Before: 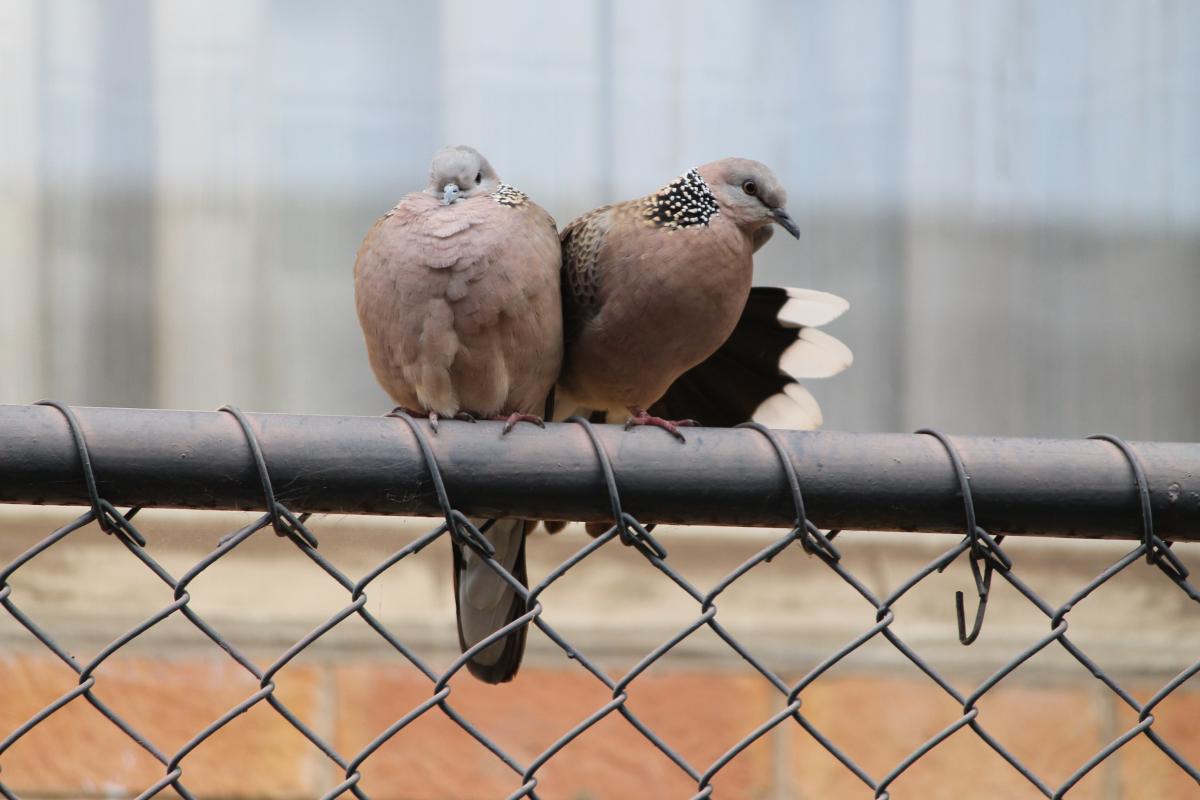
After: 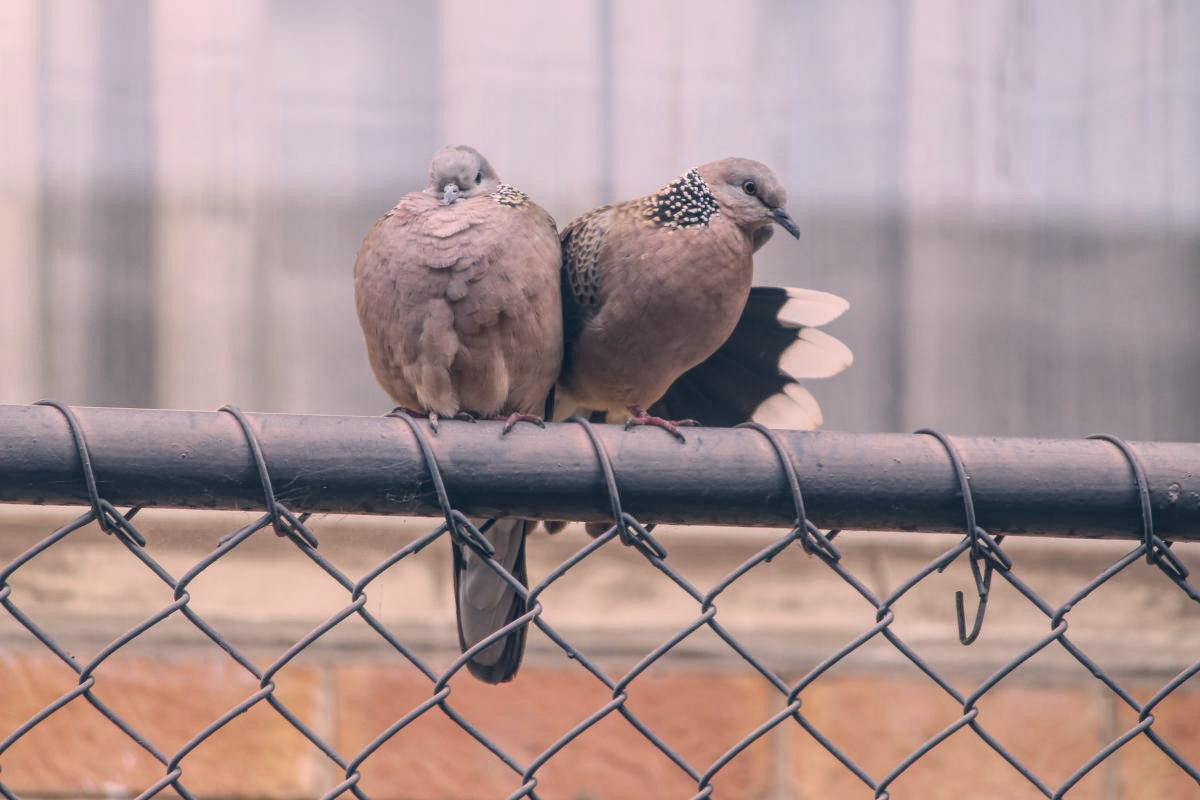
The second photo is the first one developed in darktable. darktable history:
local contrast: highlights 67%, shadows 33%, detail 167%, midtone range 0.2
shadows and highlights: radius 125.69, shadows 21.11, highlights -21.72, low approximation 0.01
color correction: highlights a* 14.42, highlights b* 5.9, shadows a* -6.07, shadows b* -15.79, saturation 0.845
